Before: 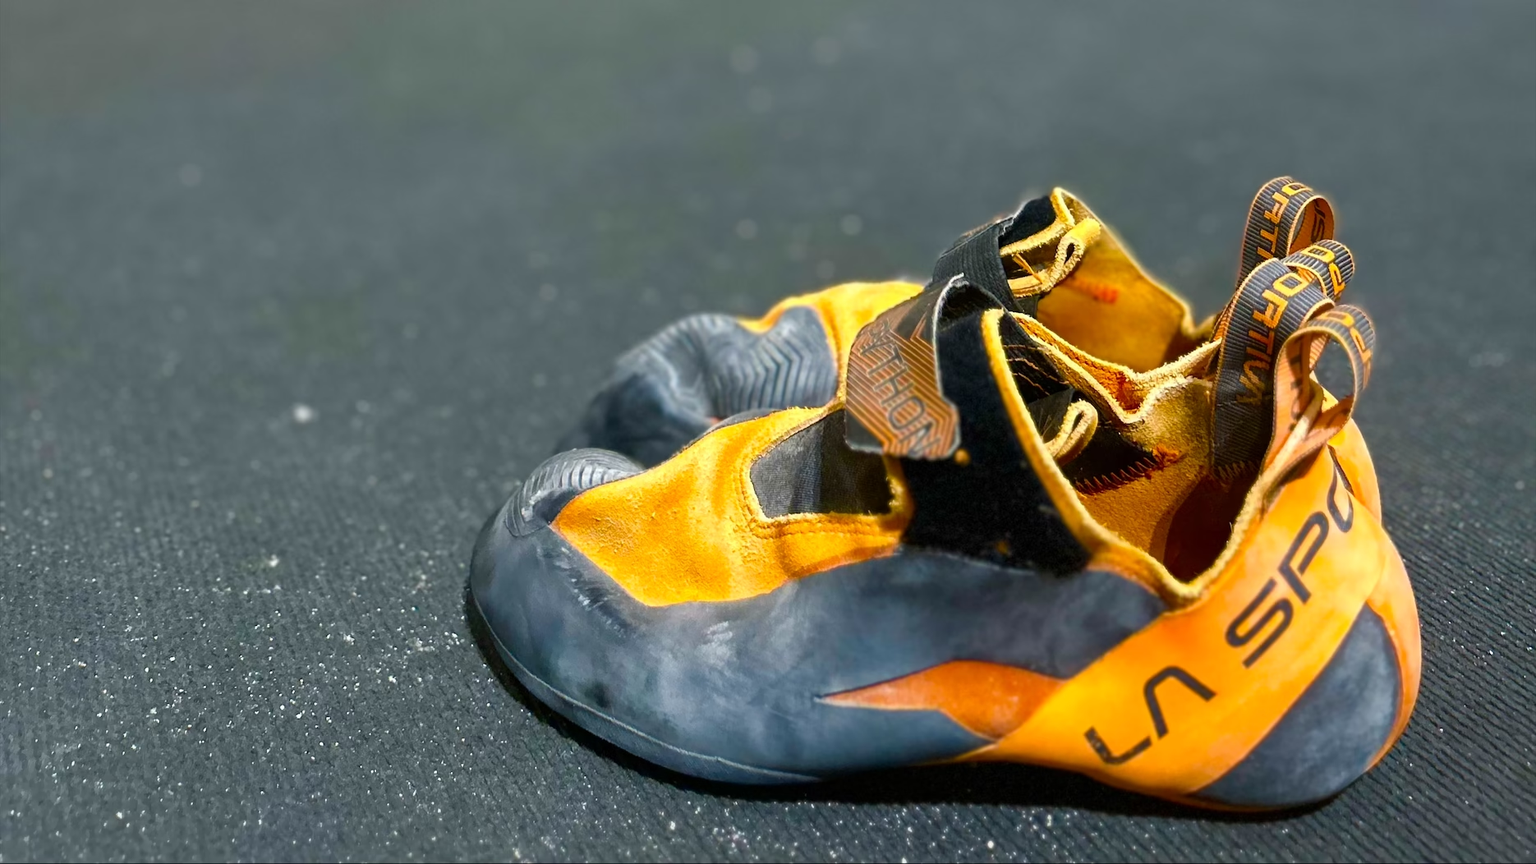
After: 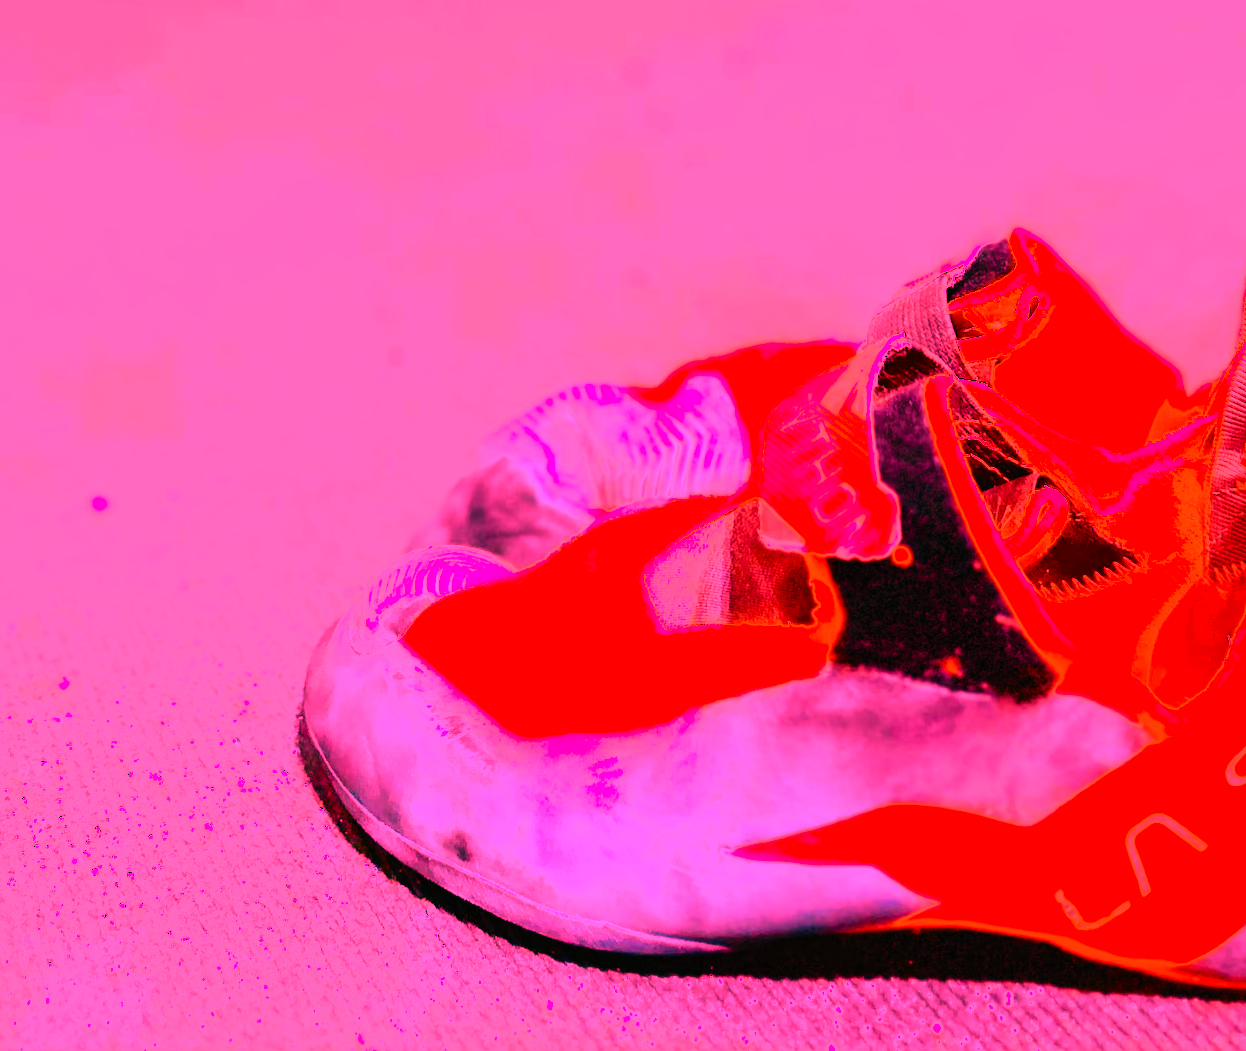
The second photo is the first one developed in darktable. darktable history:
white balance: red 4.26, blue 1.802
tone curve: curves: ch0 [(0, 0.008) (0.107, 0.091) (0.278, 0.351) (0.457, 0.562) (0.628, 0.738) (0.839, 0.909) (0.998, 0.978)]; ch1 [(0, 0) (0.437, 0.408) (0.474, 0.479) (0.502, 0.5) (0.527, 0.519) (0.561, 0.575) (0.608, 0.665) (0.669, 0.748) (0.859, 0.899) (1, 1)]; ch2 [(0, 0) (0.33, 0.301) (0.421, 0.443) (0.473, 0.498) (0.502, 0.504) (0.522, 0.527) (0.549, 0.583) (0.644, 0.703) (1, 1)], color space Lab, independent channels, preserve colors none
crop and rotate: left 14.385%, right 18.948%
